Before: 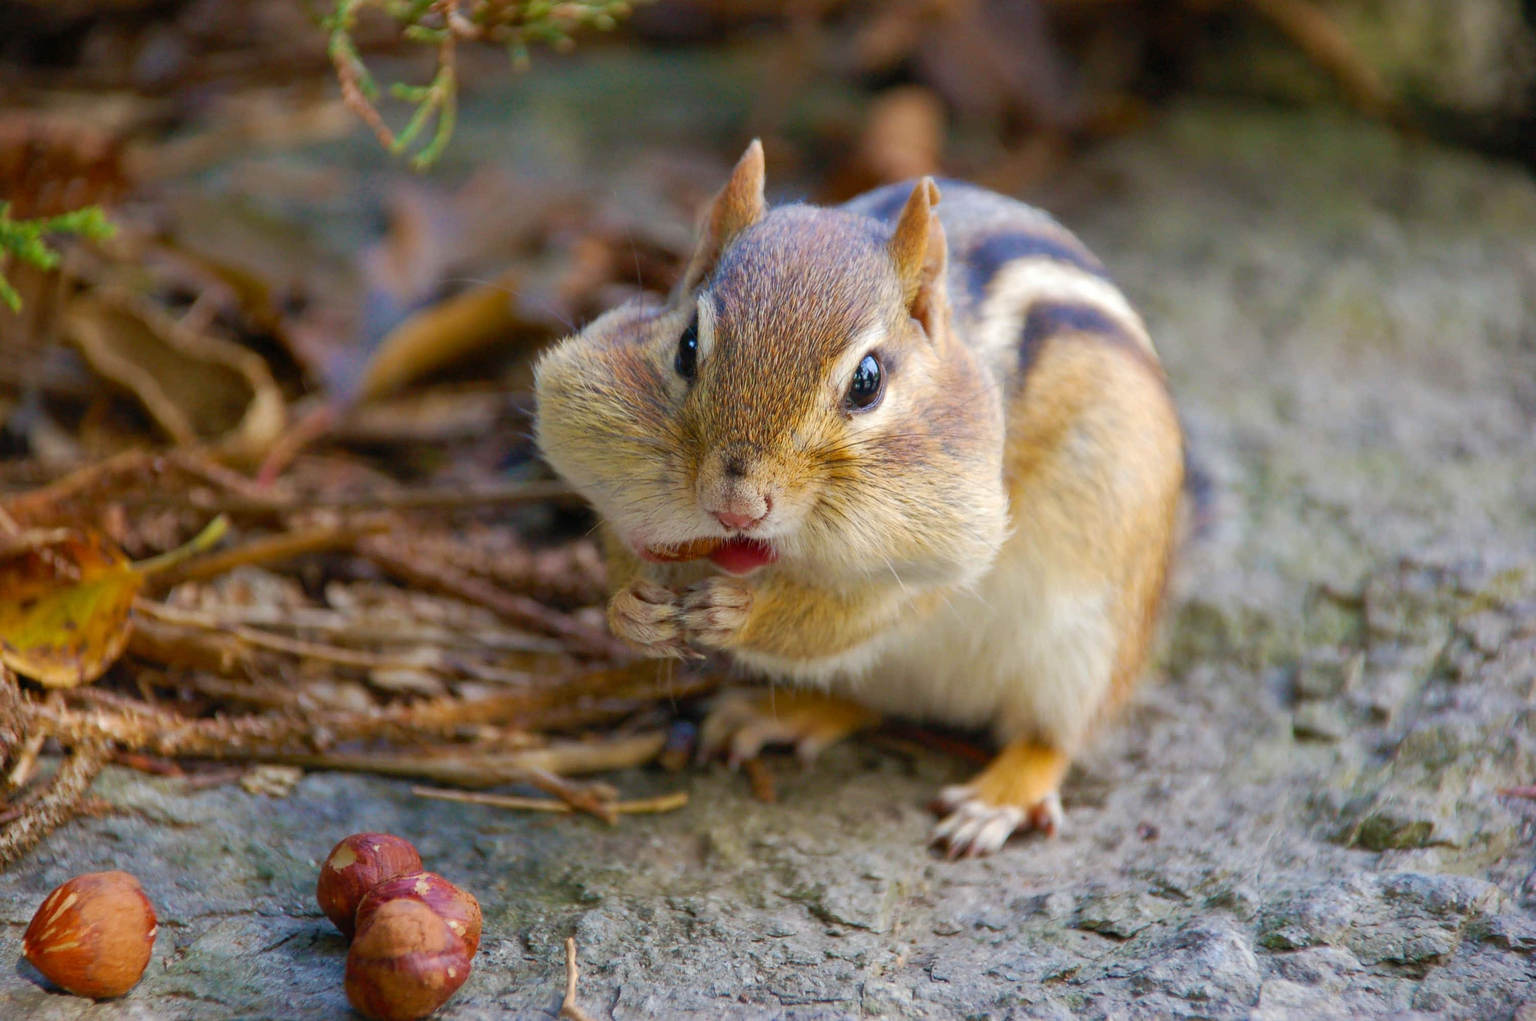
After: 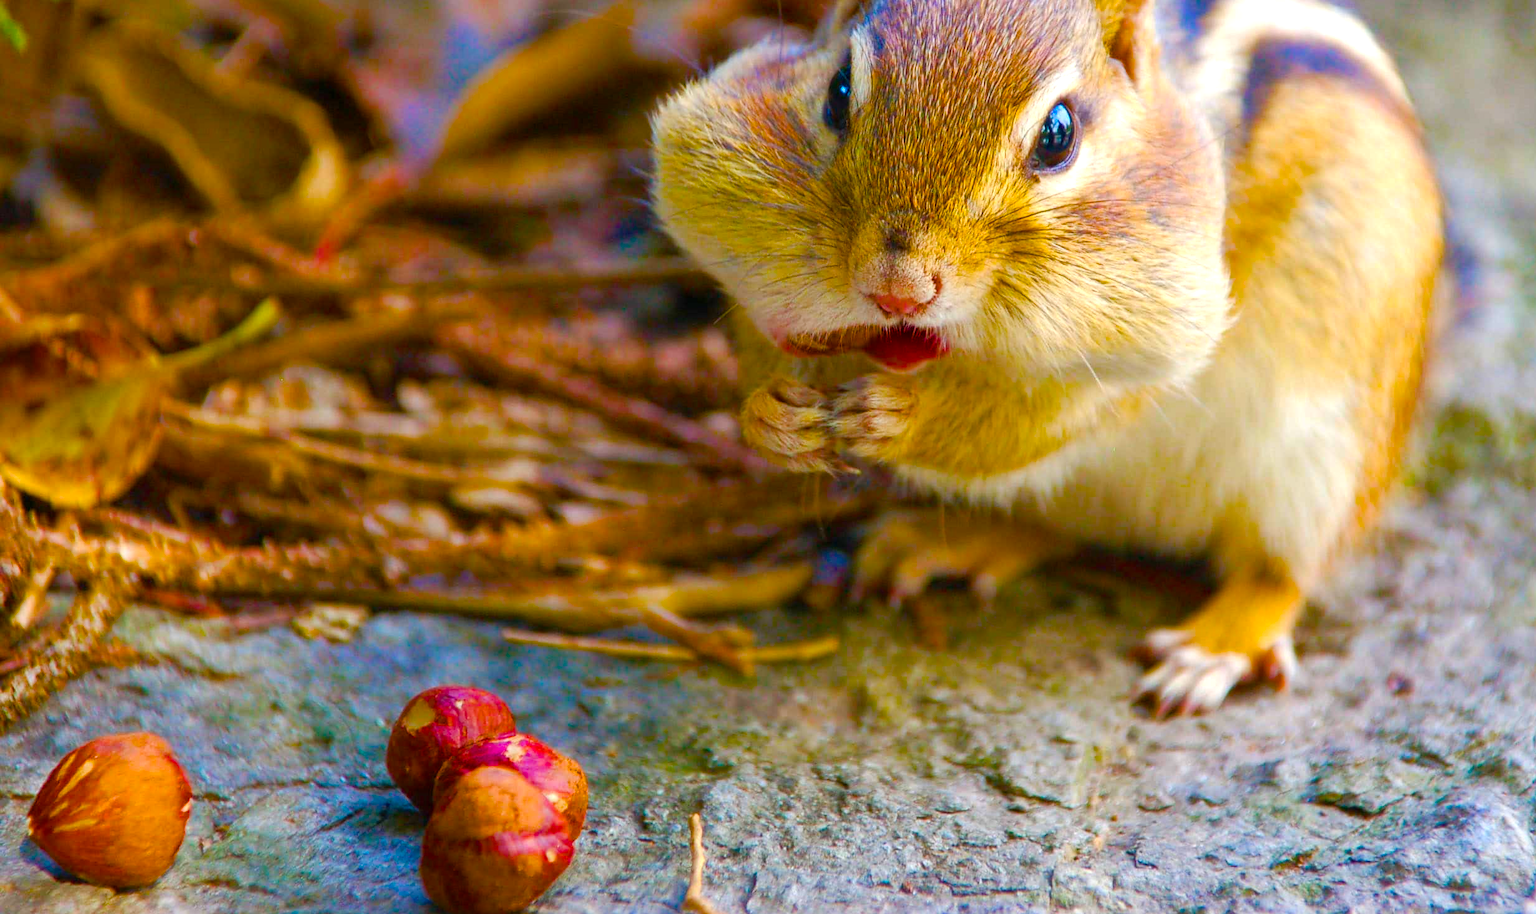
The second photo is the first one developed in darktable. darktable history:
crop: top 26.531%, right 17.959%
color balance rgb: linear chroma grading › shadows 10%, linear chroma grading › highlights 10%, linear chroma grading › global chroma 15%, linear chroma grading › mid-tones 15%, perceptual saturation grading › global saturation 40%, perceptual saturation grading › highlights -25%, perceptual saturation grading › mid-tones 35%, perceptual saturation grading › shadows 35%, perceptual brilliance grading › global brilliance 11.29%, global vibrance 11.29%
